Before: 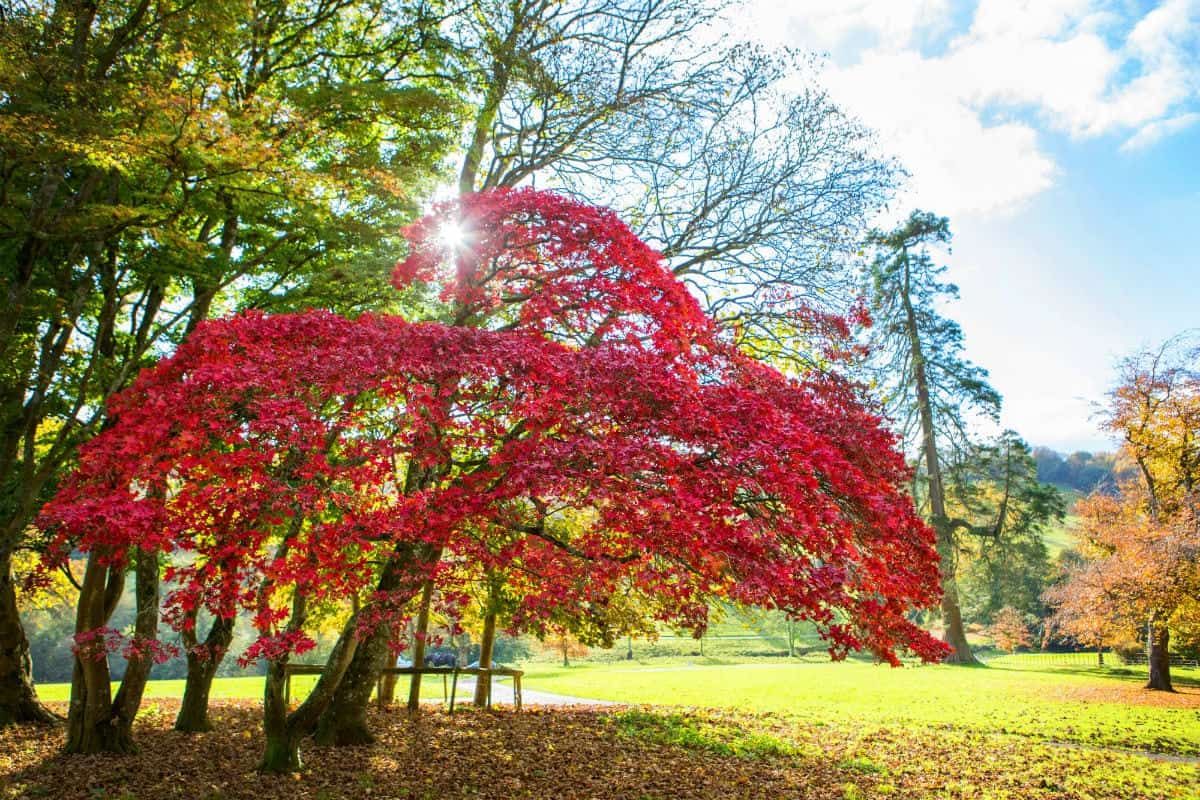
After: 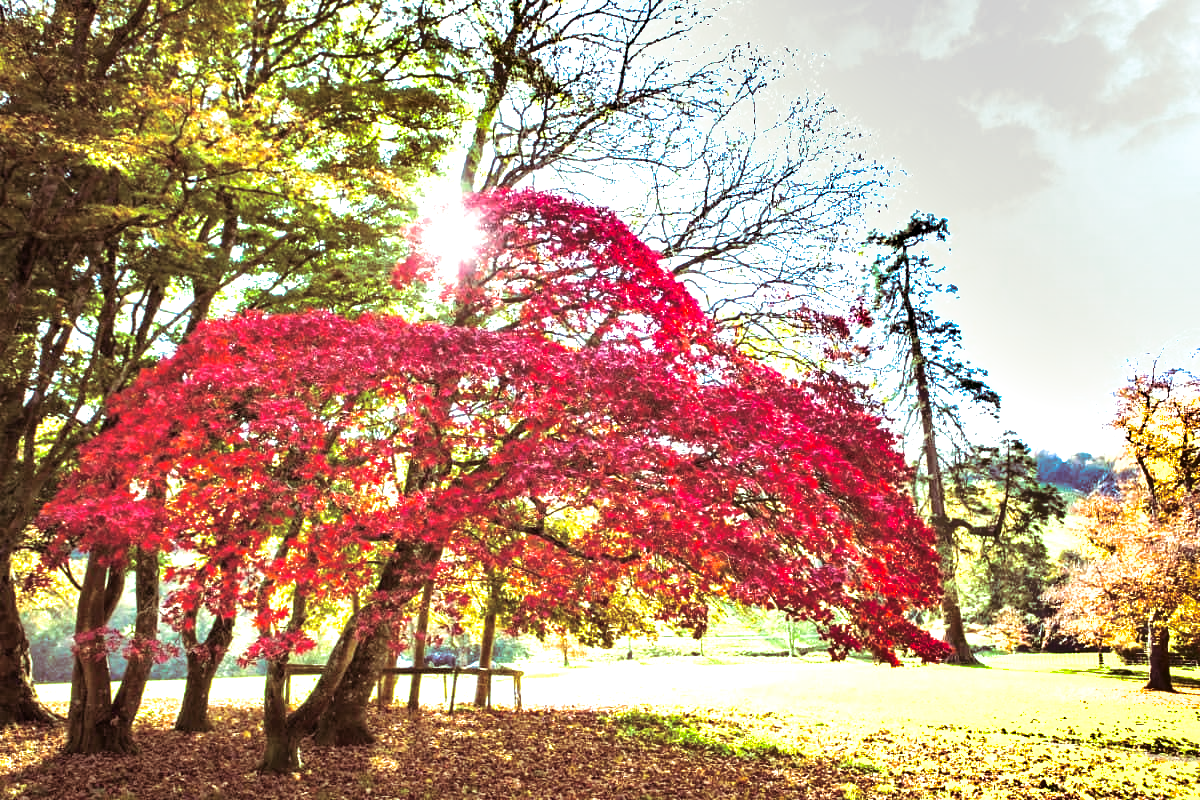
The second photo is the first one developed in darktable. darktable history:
shadows and highlights: shadows 32.83, highlights -47.7, soften with gaussian
exposure: black level correction 0, exposure 1.2 EV, compensate exposure bias true, compensate highlight preservation false
split-toning: on, module defaults
